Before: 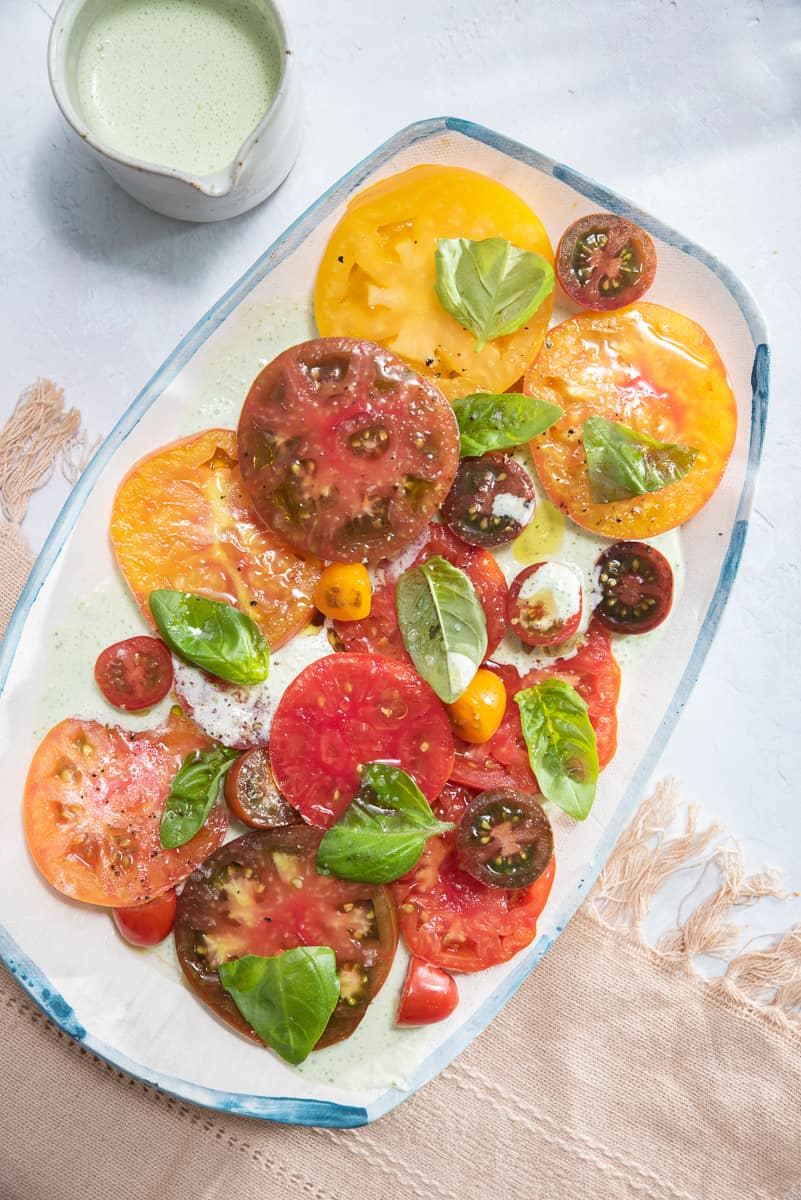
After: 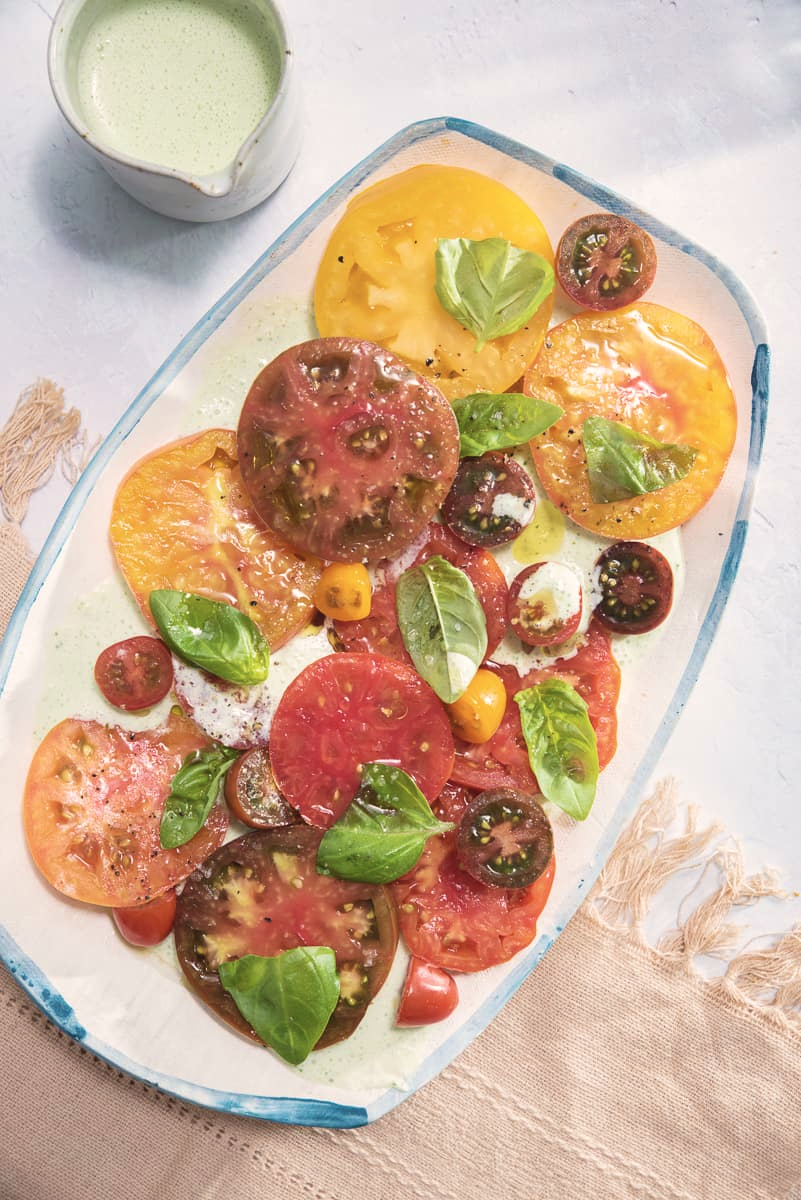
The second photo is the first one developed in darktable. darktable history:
velvia: on, module defaults
color correction: highlights a* 2.92, highlights b* 5.01, shadows a* -1.55, shadows b* -4.93, saturation 0.821
